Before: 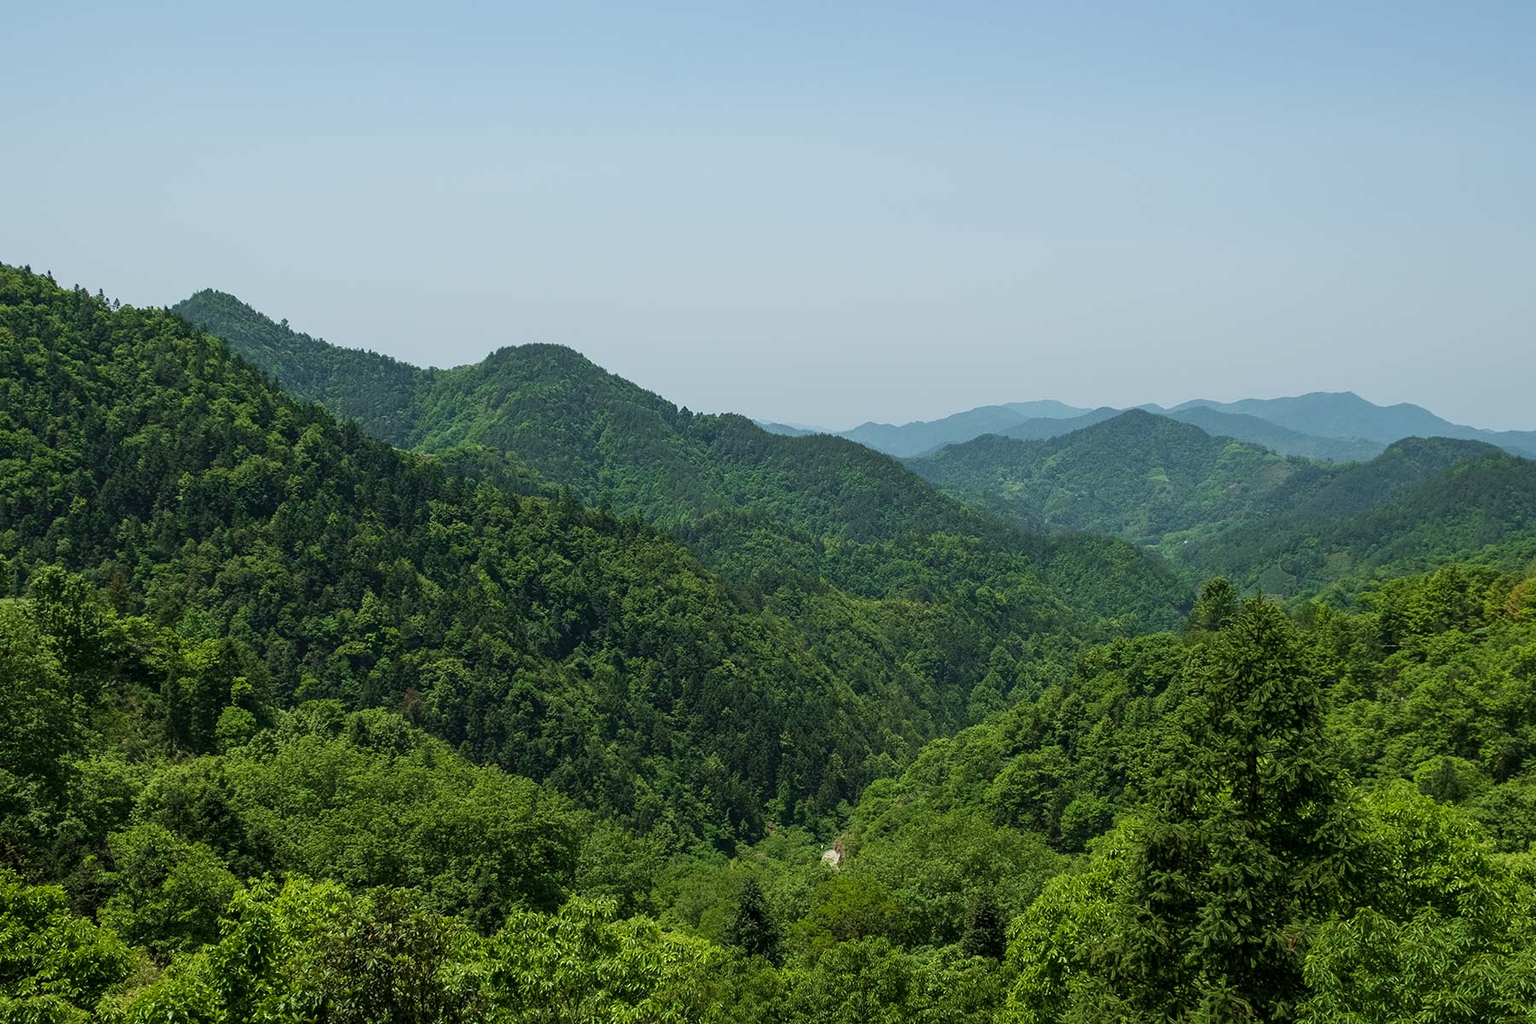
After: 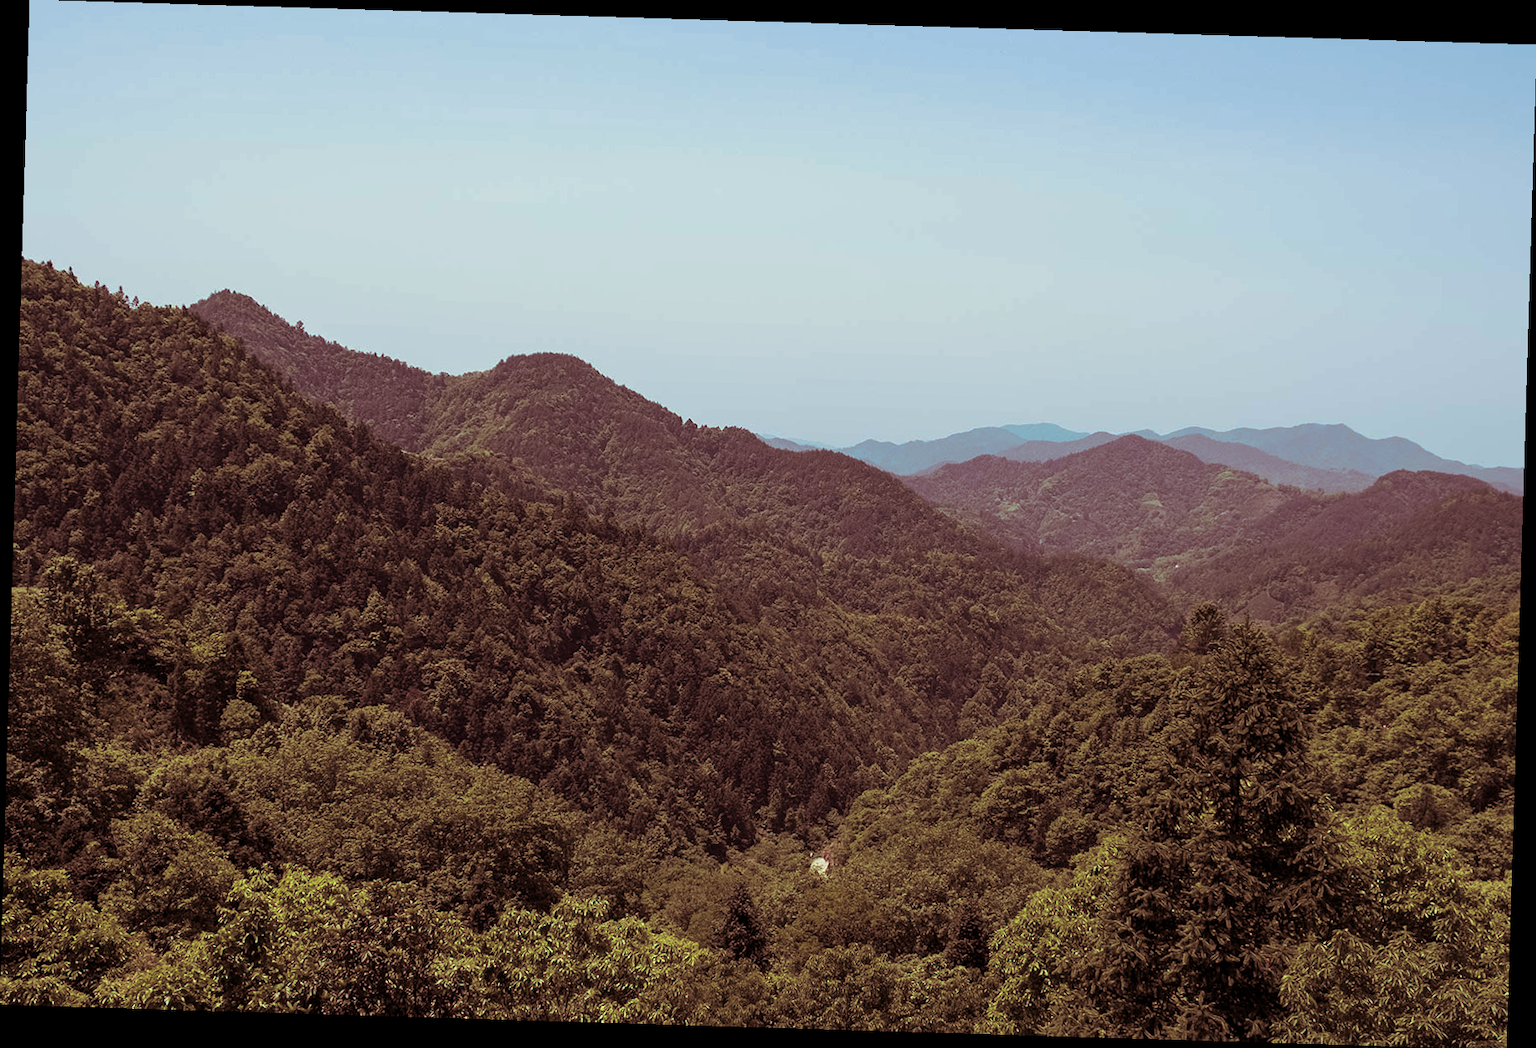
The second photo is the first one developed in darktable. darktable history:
rotate and perspective: rotation 1.72°, automatic cropping off
split-toning: compress 20%
exposure: black level correction 0.001, exposure 0.14 EV, compensate highlight preservation false
